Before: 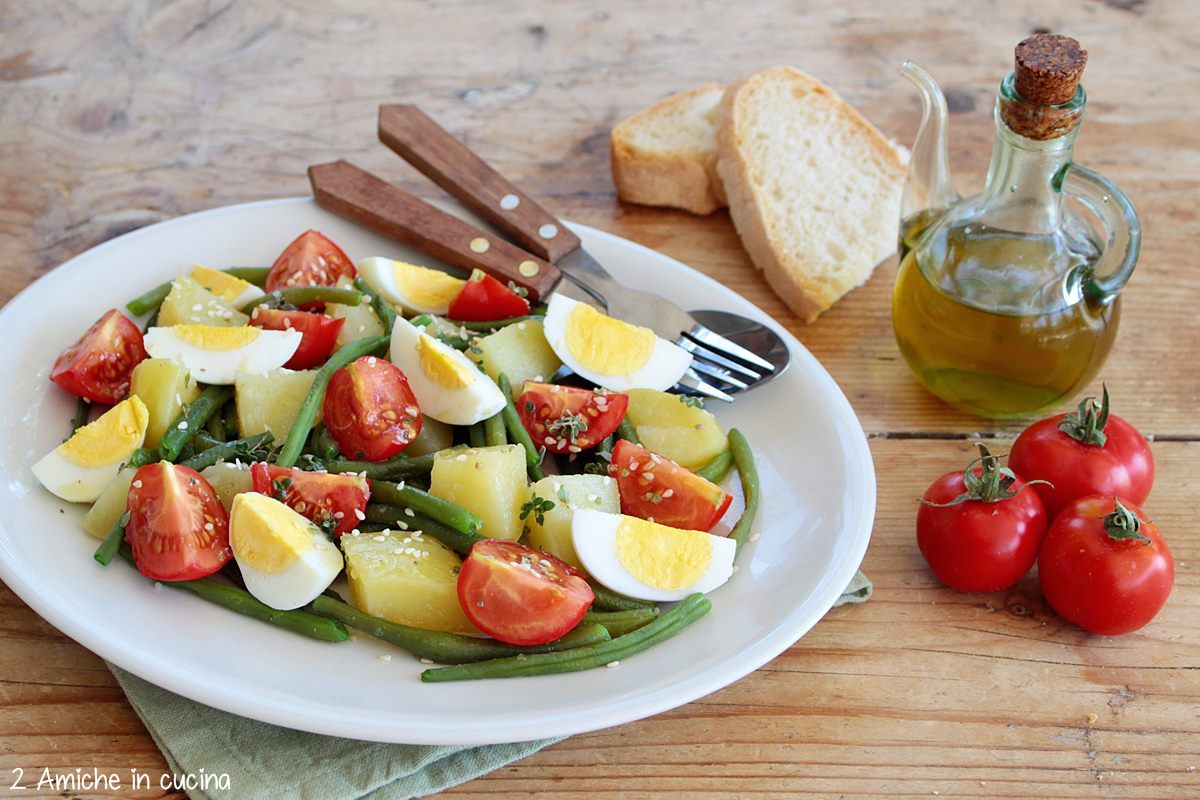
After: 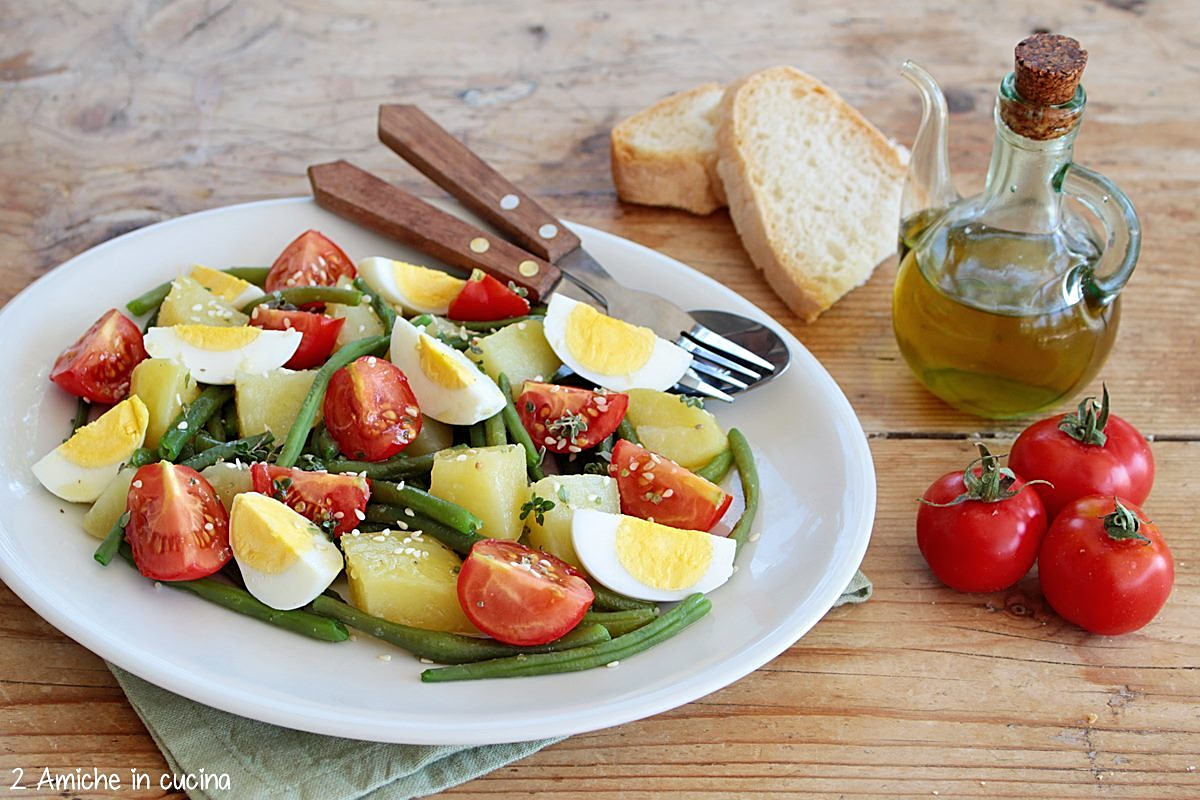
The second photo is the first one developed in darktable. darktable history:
sharpen: radius 2.151, amount 0.387, threshold 0.147
